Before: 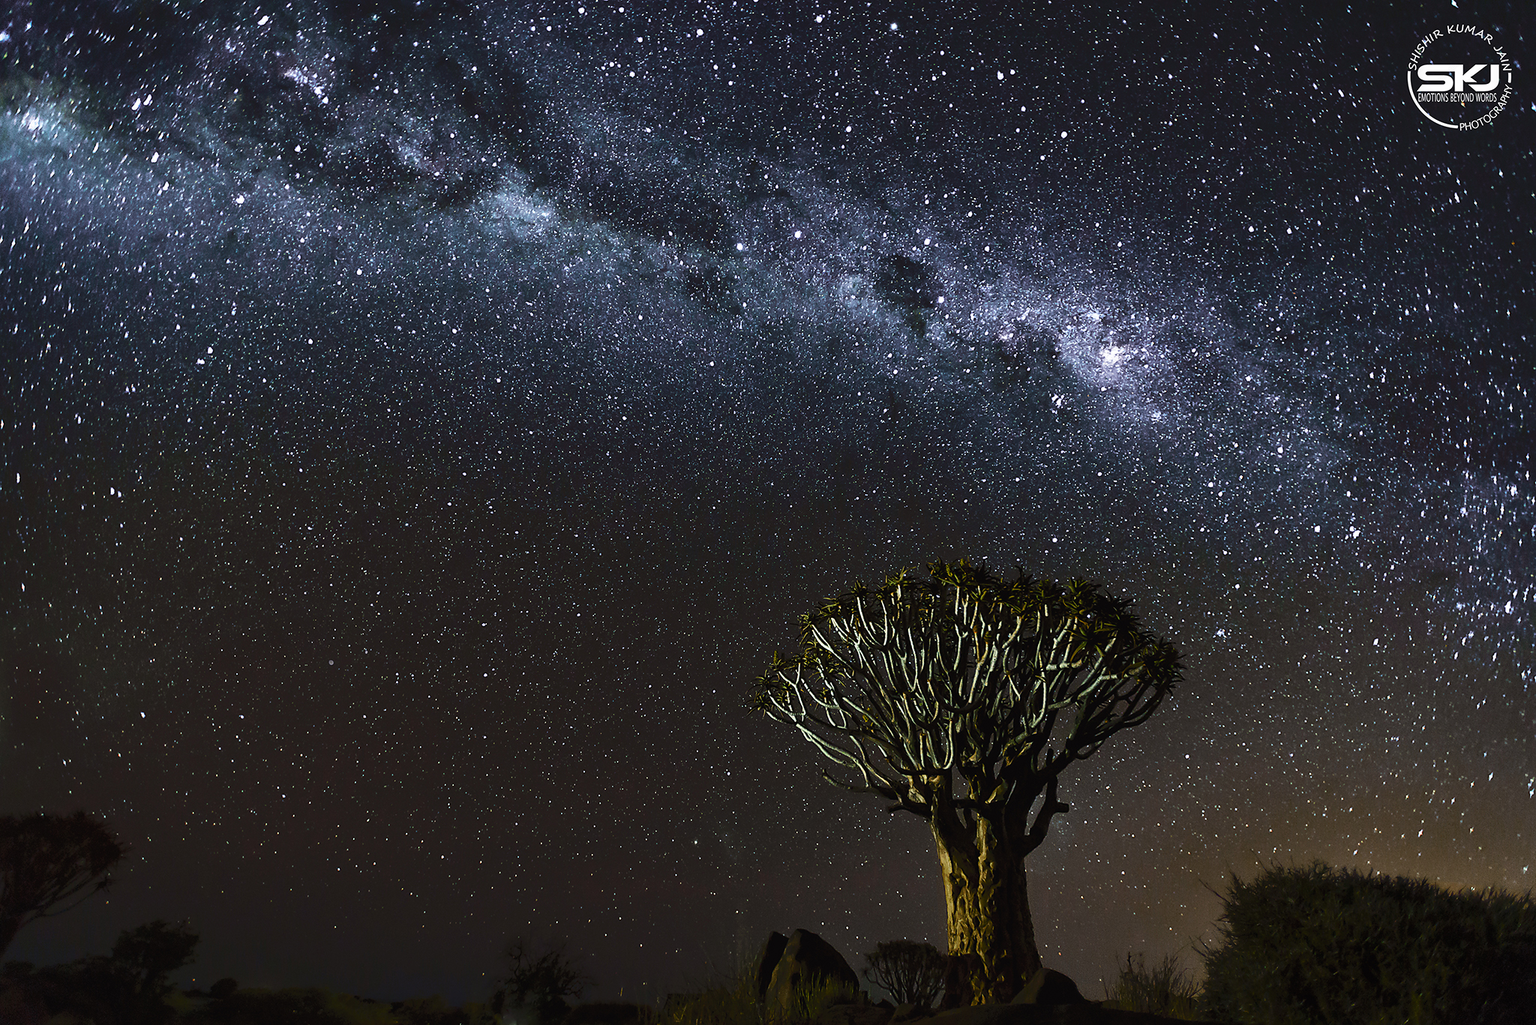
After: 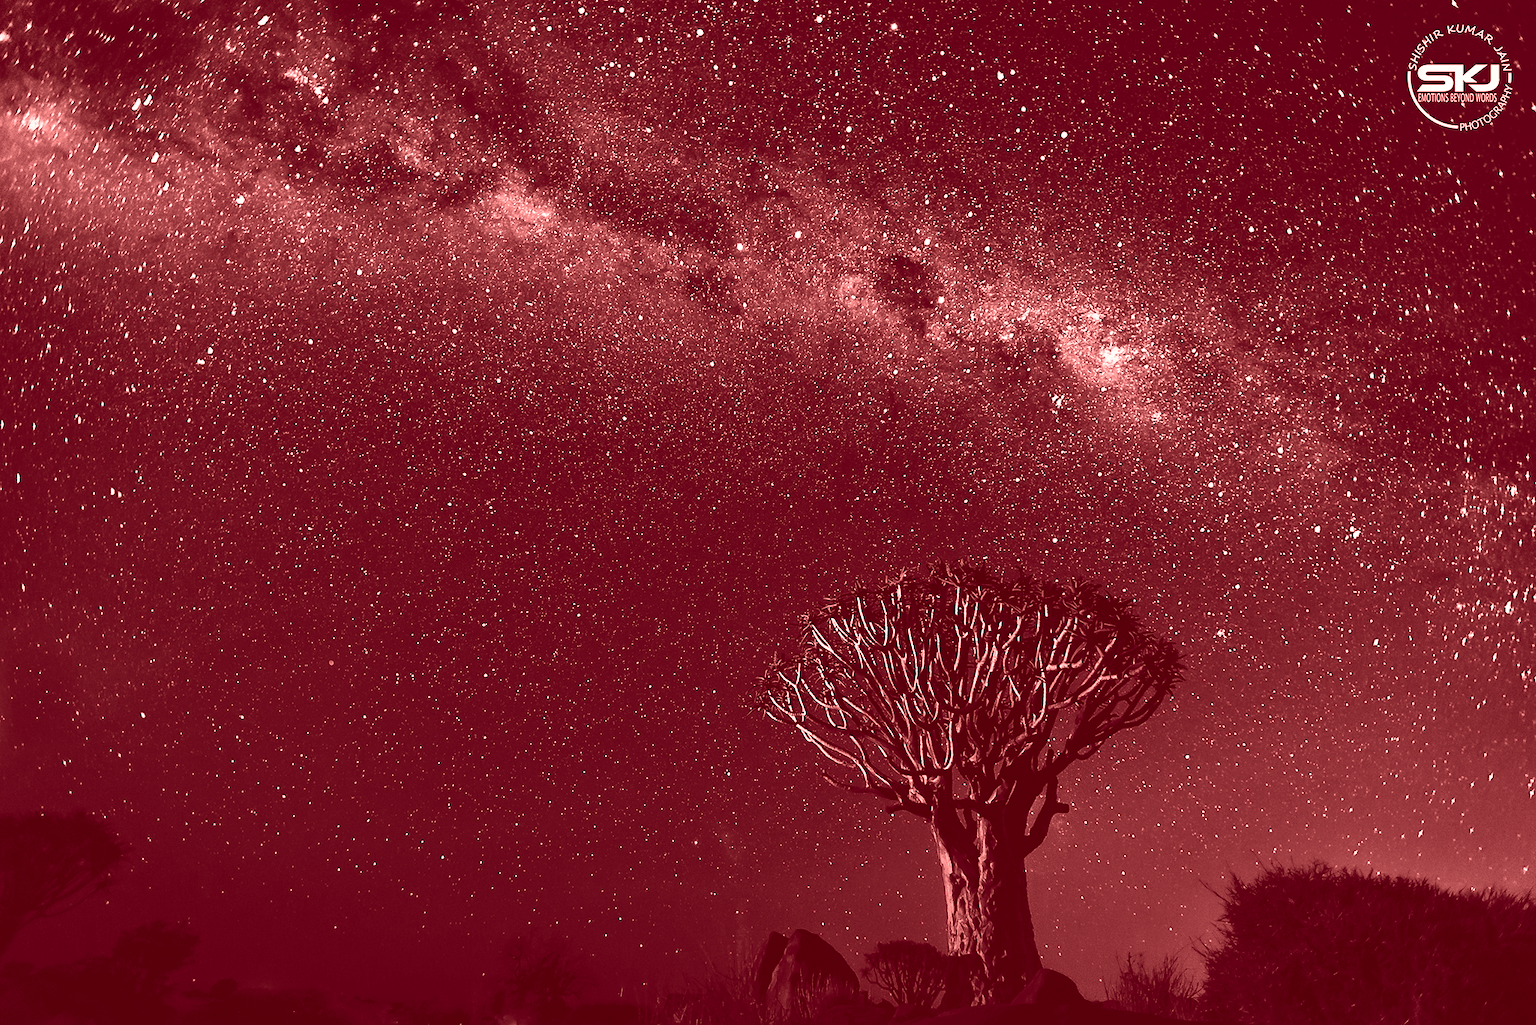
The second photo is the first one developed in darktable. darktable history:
exposure: exposure -0.116 EV, compensate exposure bias true, compensate highlight preservation false
velvia: on, module defaults
colorize: saturation 60%, source mix 100%
